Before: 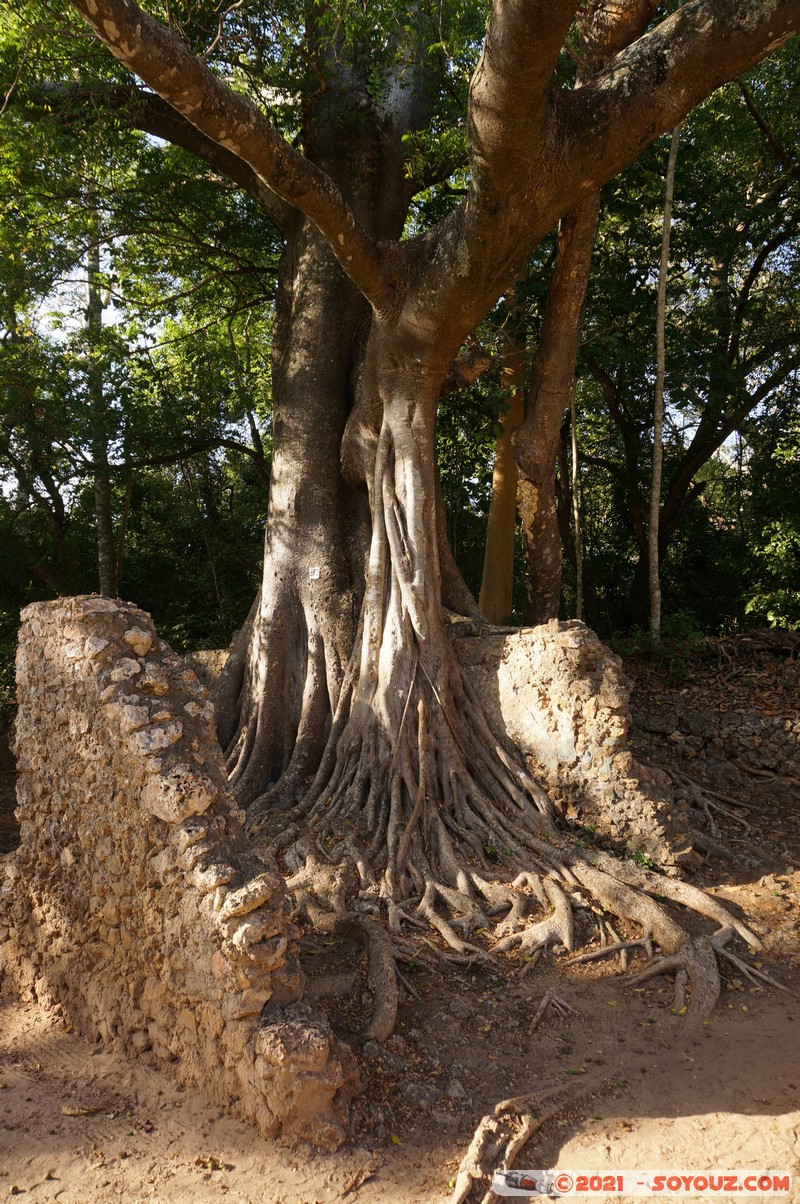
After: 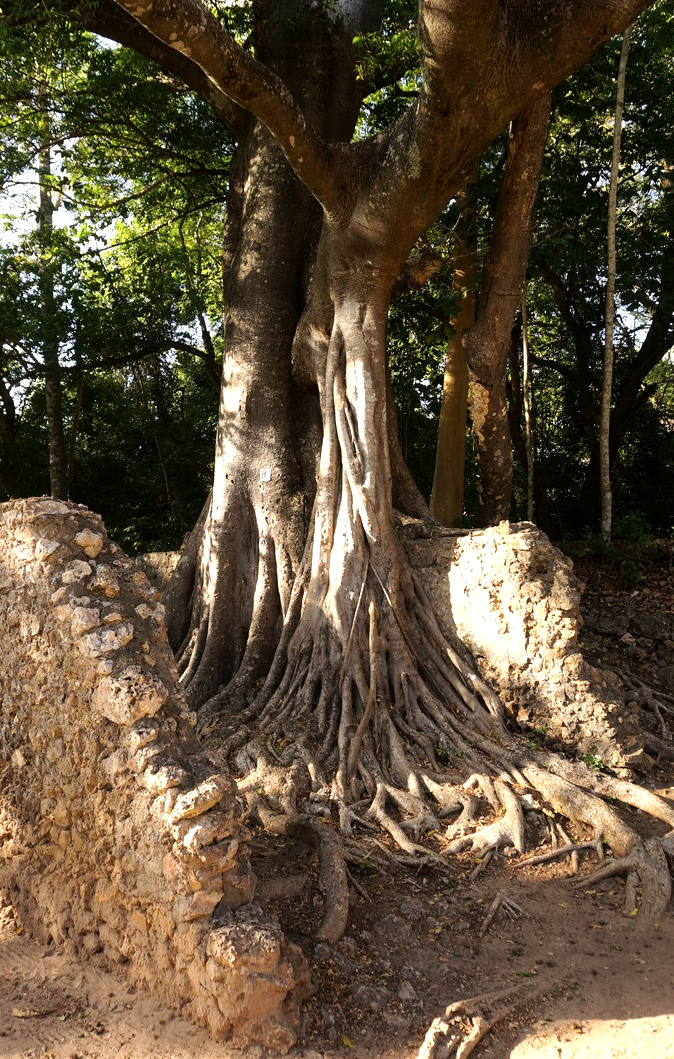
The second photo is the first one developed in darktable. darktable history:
exposure: exposure -0.04 EV, compensate highlight preservation false
crop: left 6.195%, top 8.217%, right 9.551%, bottom 3.779%
tone equalizer: -8 EV -0.777 EV, -7 EV -0.675 EV, -6 EV -0.608 EV, -5 EV -0.403 EV, -3 EV 0.368 EV, -2 EV 0.6 EV, -1 EV 0.688 EV, +0 EV 0.775 EV
